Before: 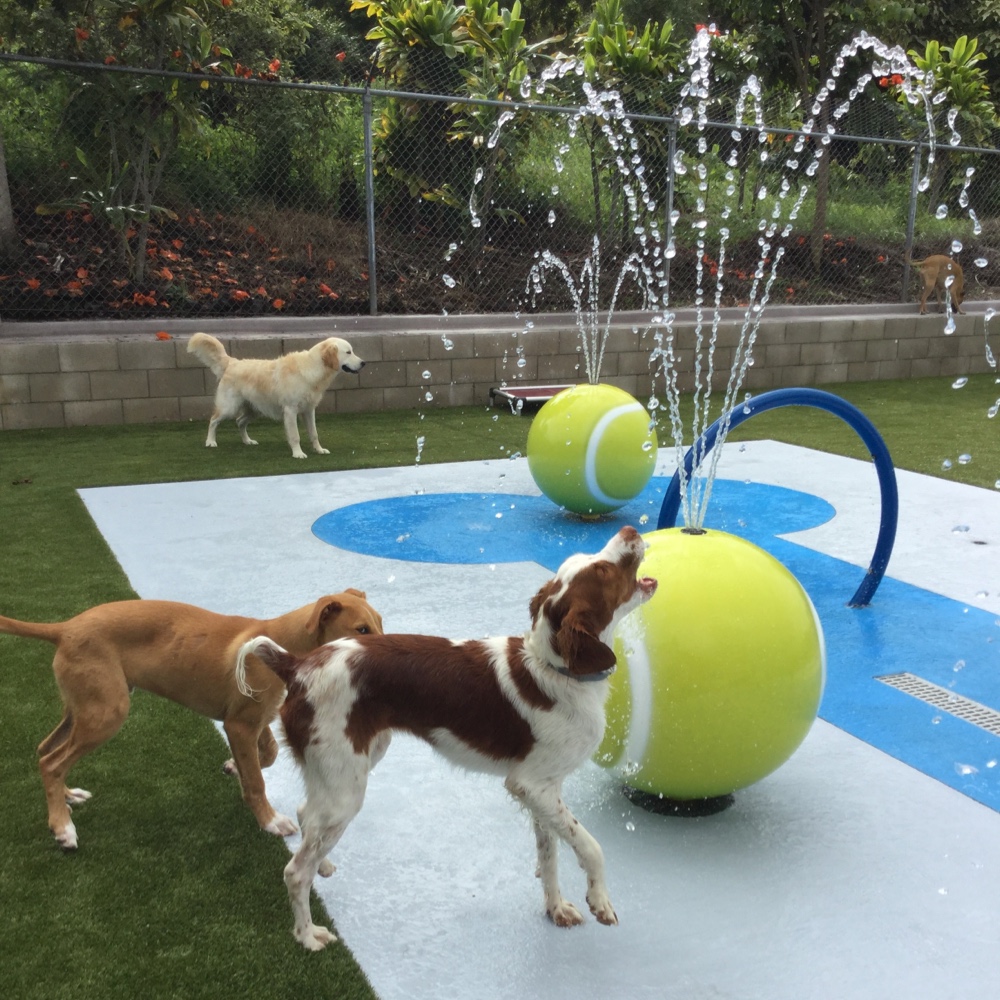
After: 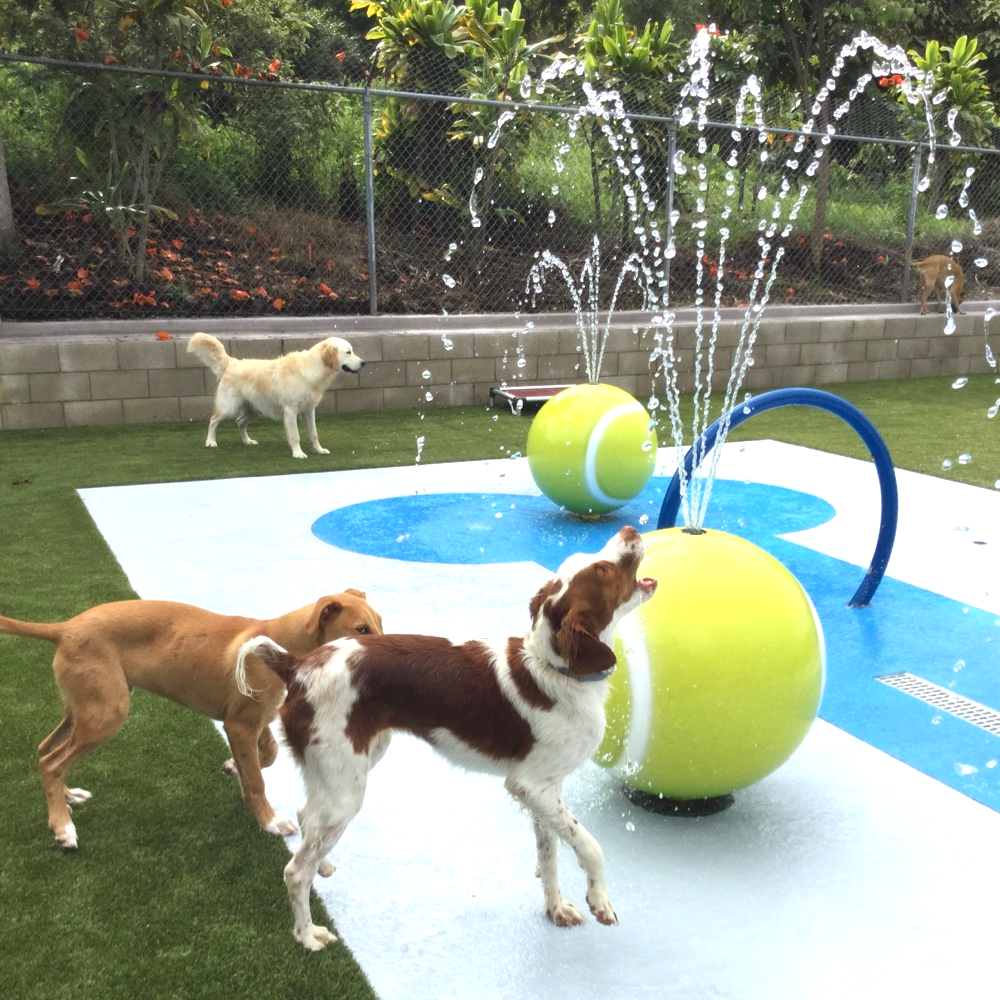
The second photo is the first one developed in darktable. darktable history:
exposure: exposure 0.749 EV, compensate highlight preservation false
